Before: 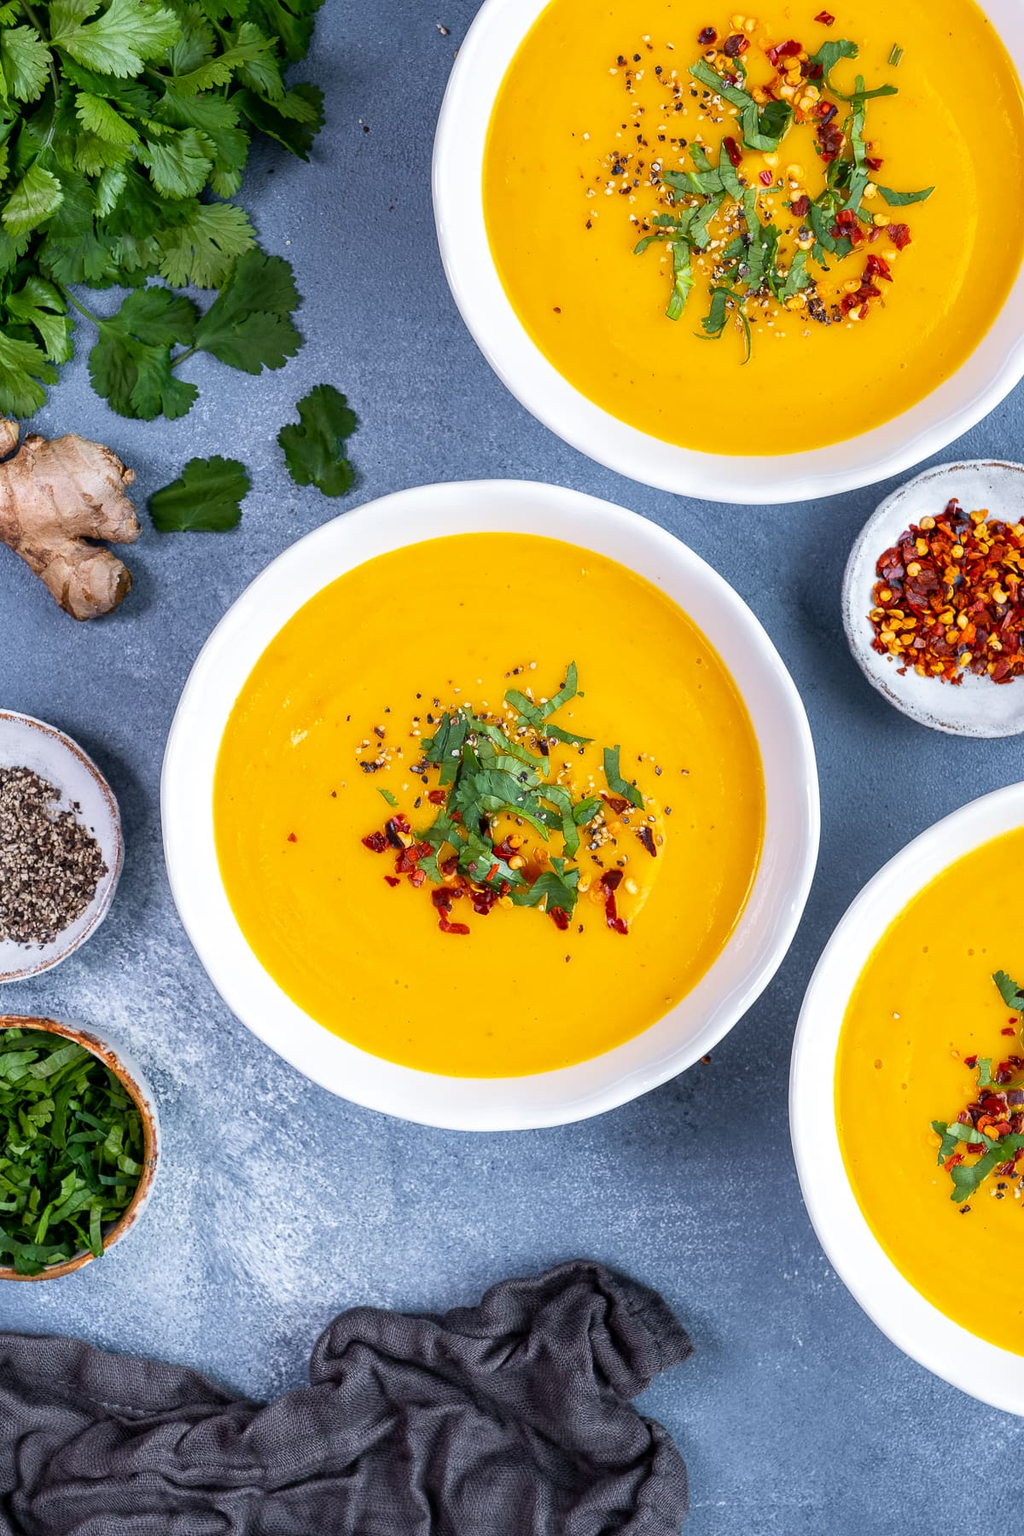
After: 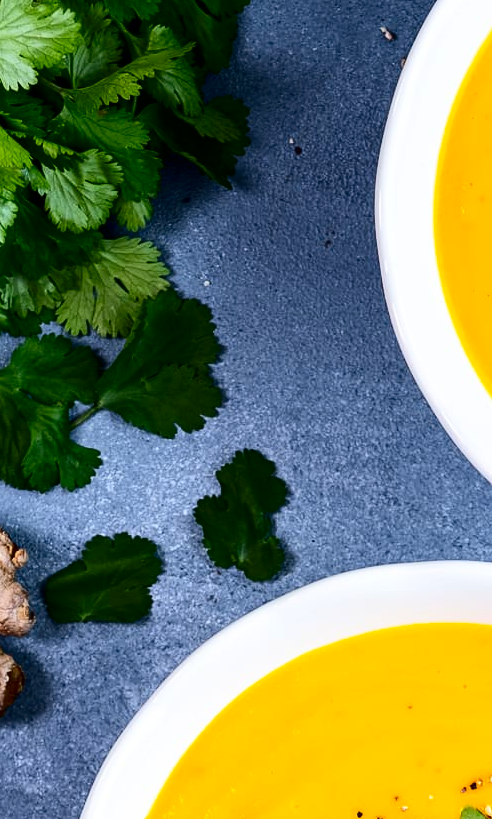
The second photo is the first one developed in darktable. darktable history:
crop and rotate: left 10.982%, top 0.096%, right 47.948%, bottom 54.385%
exposure: compensate exposure bias true, compensate highlight preservation false
tone curve: curves: ch0 [(0.021, 0) (0.104, 0.052) (0.496, 0.526) (0.737, 0.783) (1, 1)], color space Lab, independent channels, preserve colors none
contrast brightness saturation: contrast 0.186, brightness -0.104, saturation 0.21
